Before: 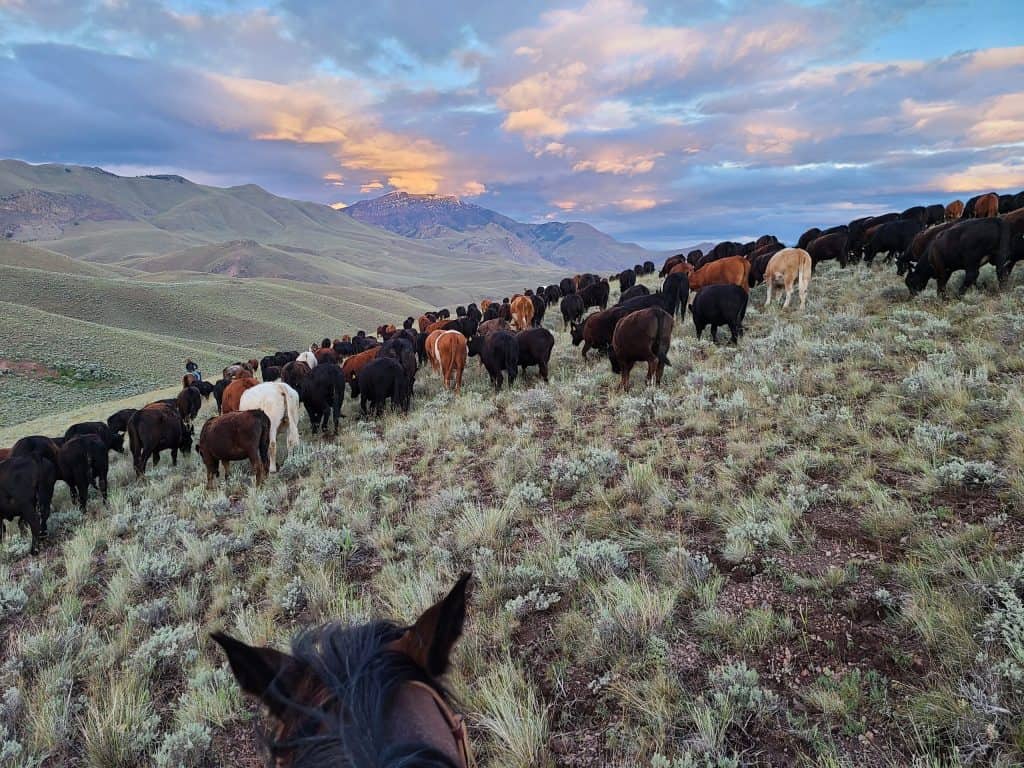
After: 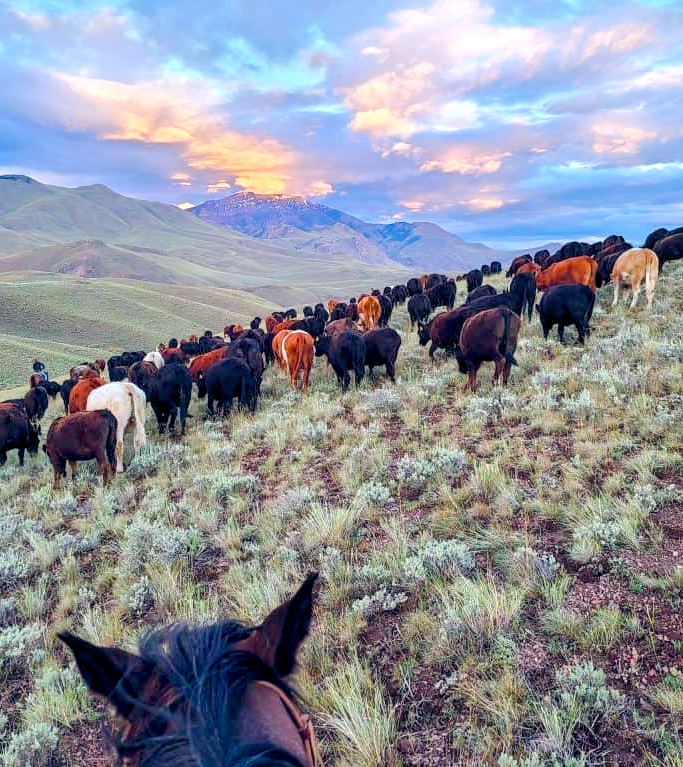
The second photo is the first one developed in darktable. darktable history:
crop and rotate: left 15.012%, right 18.234%
color balance rgb: global offset › chroma 0.155%, global offset › hue 253.4°, perceptual saturation grading › global saturation 20%, perceptual saturation grading › highlights -14.281%, perceptual saturation grading › shadows 50.183%, perceptual brilliance grading › mid-tones 10.198%, perceptual brilliance grading › shadows 15.541%, global vibrance 20%
exposure: black level correction 0.001, exposure 0.499 EV, compensate highlight preservation false
local contrast: on, module defaults
